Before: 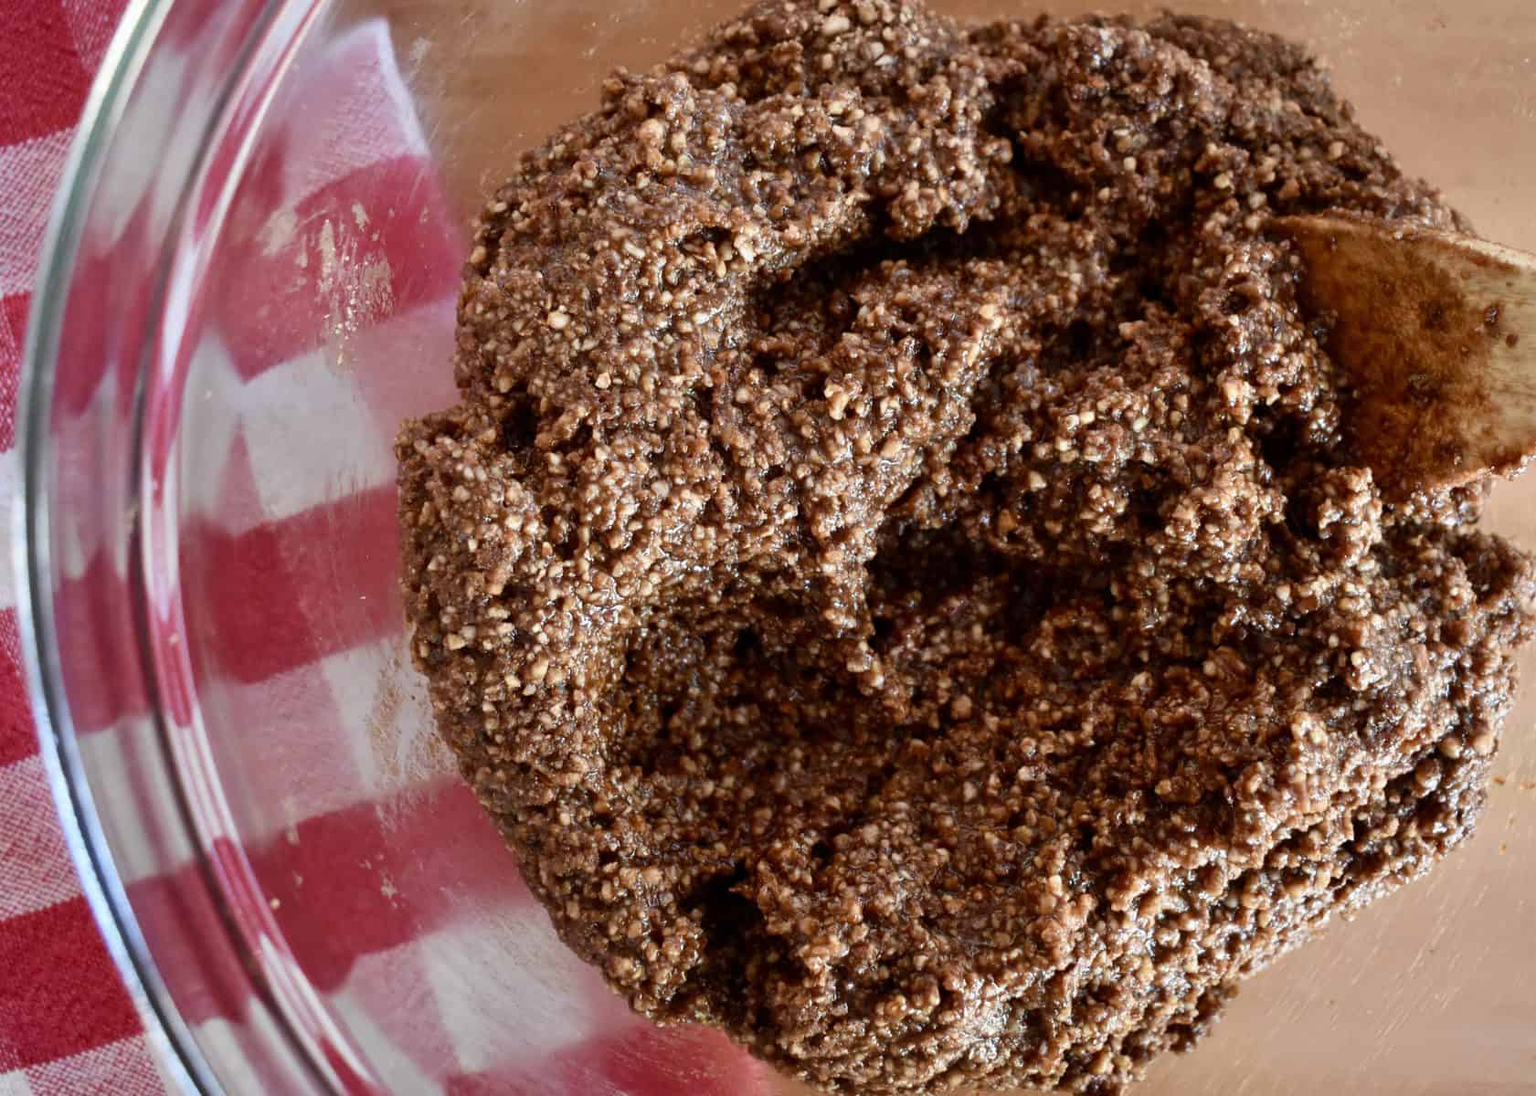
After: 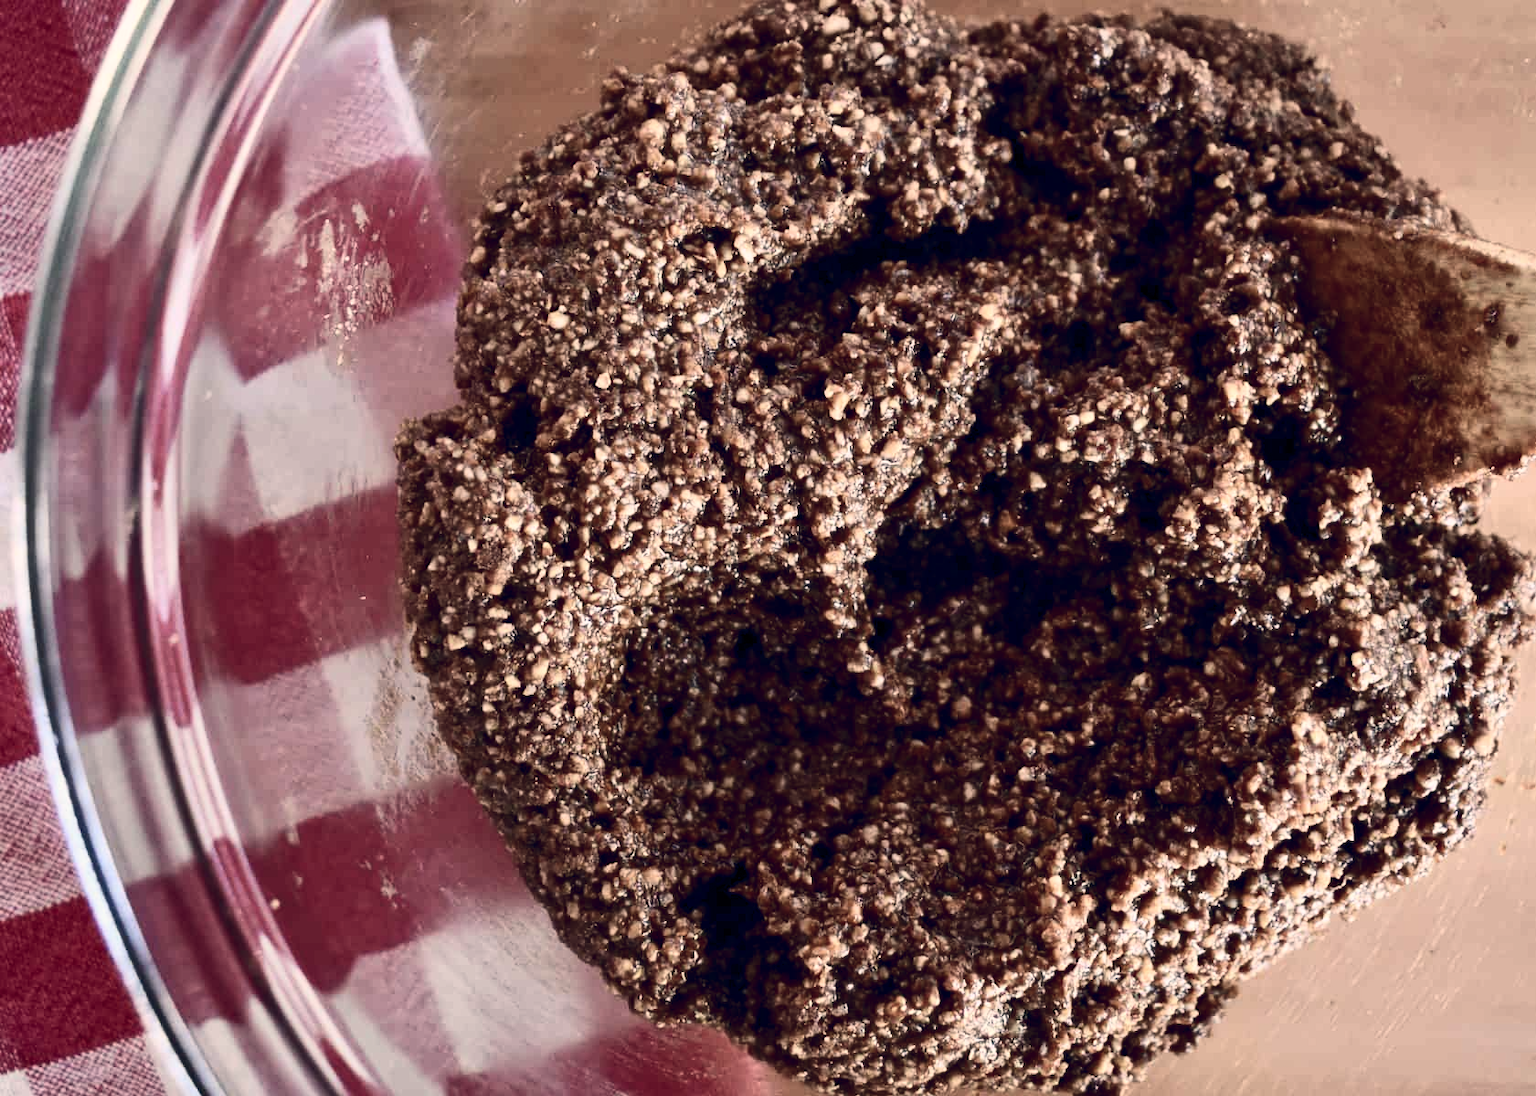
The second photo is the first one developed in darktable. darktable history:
contrast brightness saturation: contrast 0.28
color balance rgb: shadows lift › hue 87.51°, highlights gain › chroma 3.21%, highlights gain › hue 55.1°, global offset › chroma 0.15%, global offset › hue 253.66°, linear chroma grading › global chroma 0.5%
color balance: input saturation 80.07%
